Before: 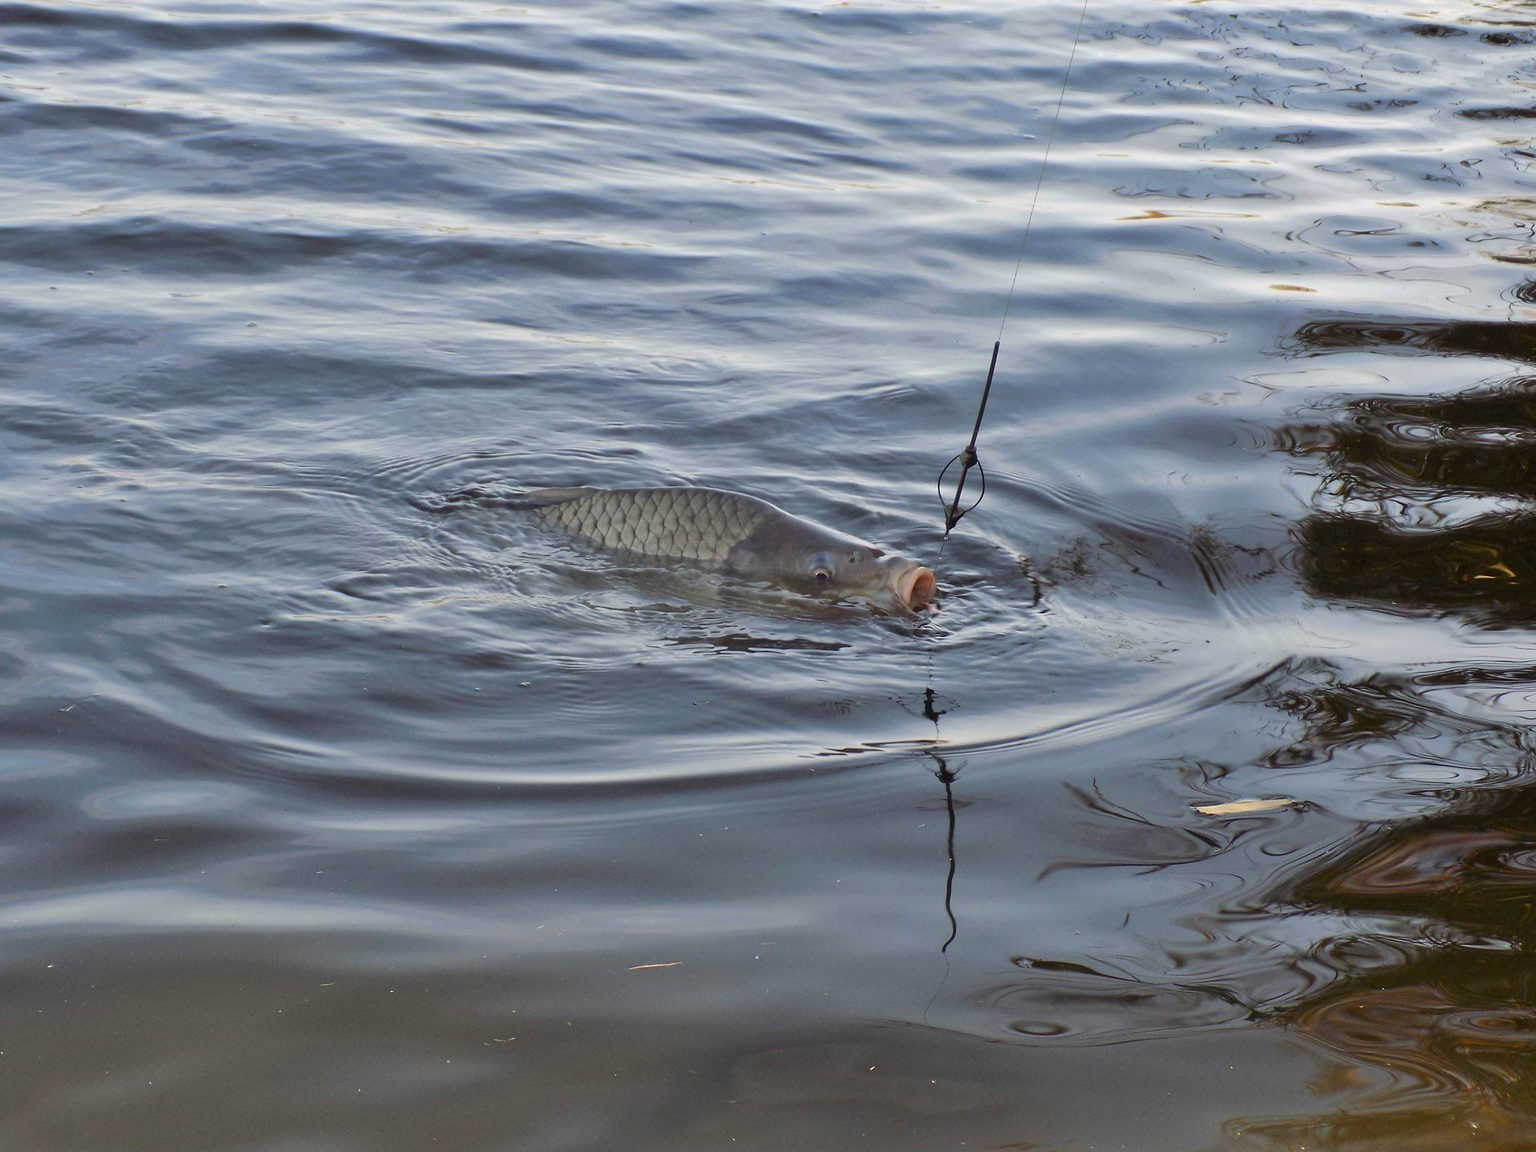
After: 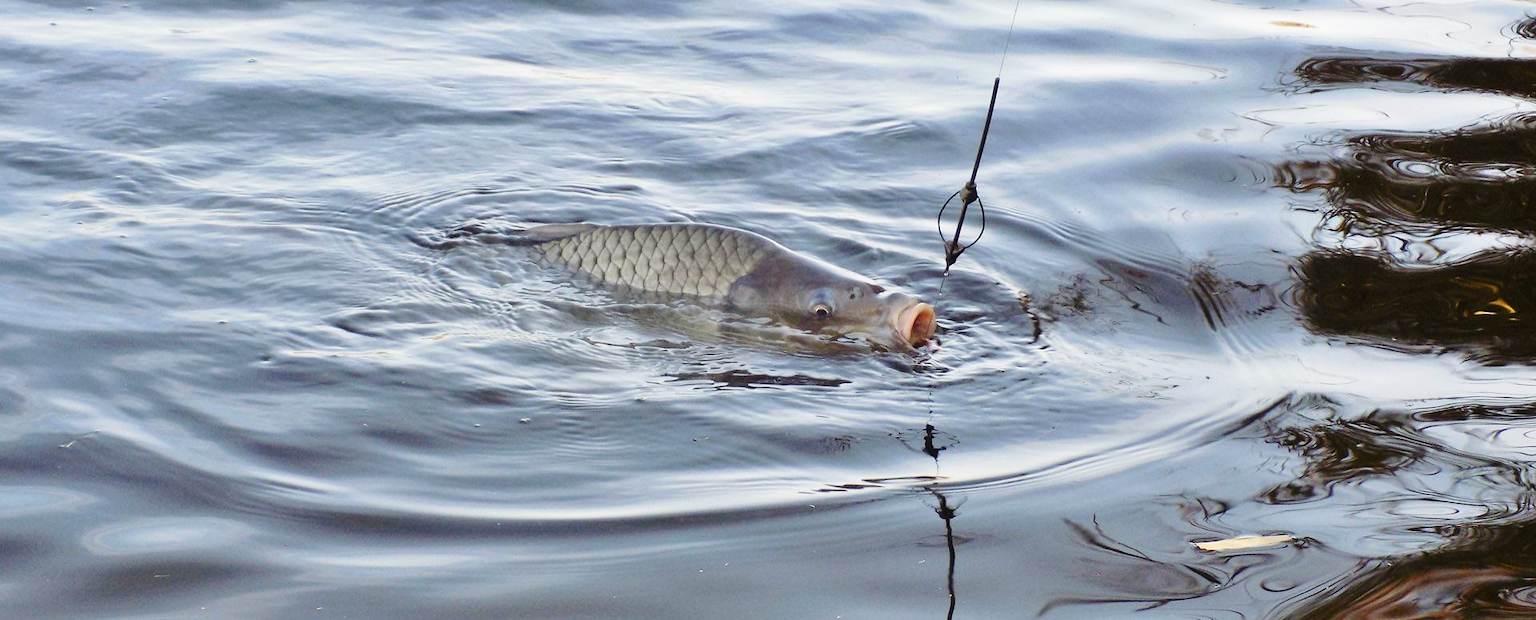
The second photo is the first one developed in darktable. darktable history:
levels: mode automatic, levels [0.101, 0.578, 0.953]
base curve: curves: ch0 [(0, 0) (0.028, 0.03) (0.121, 0.232) (0.46, 0.748) (0.859, 0.968) (1, 1)], preserve colors none
crop and rotate: top 22.953%, bottom 23.14%
